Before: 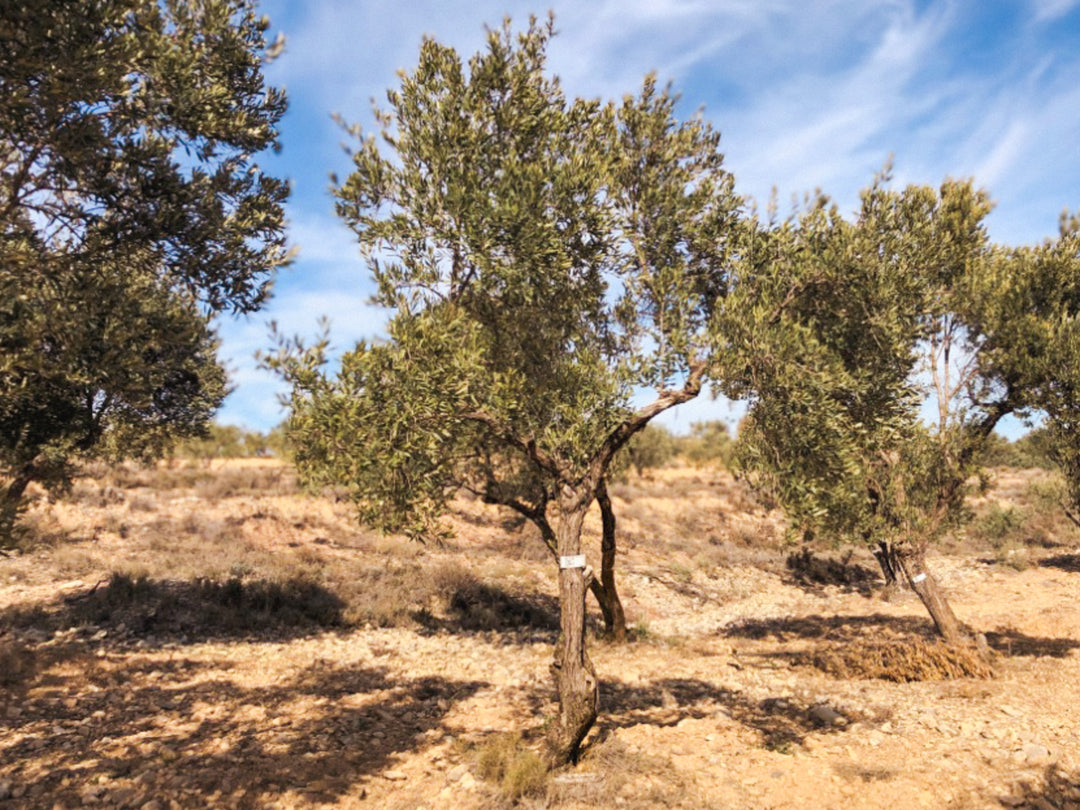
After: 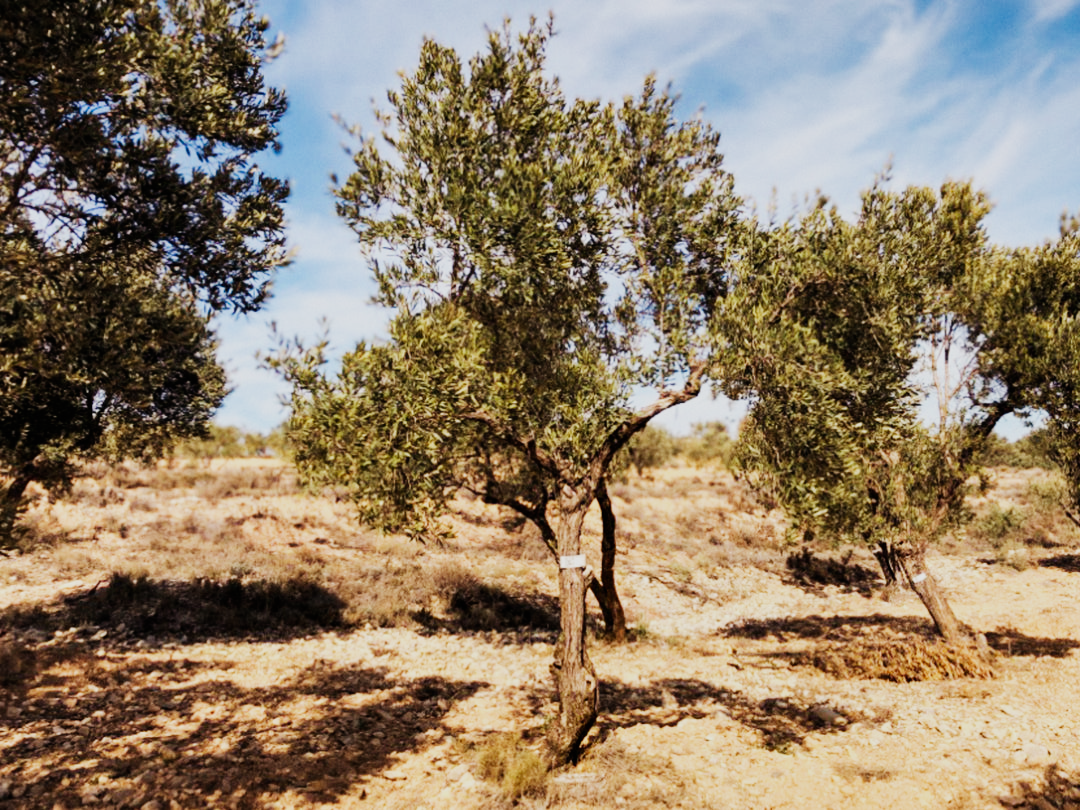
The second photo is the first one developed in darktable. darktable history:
shadows and highlights: radius 337.17, shadows 29.01, soften with gaussian
sigmoid: contrast 1.8, skew -0.2, preserve hue 0%, red attenuation 0.1, red rotation 0.035, green attenuation 0.1, green rotation -0.017, blue attenuation 0.15, blue rotation -0.052, base primaries Rec2020
